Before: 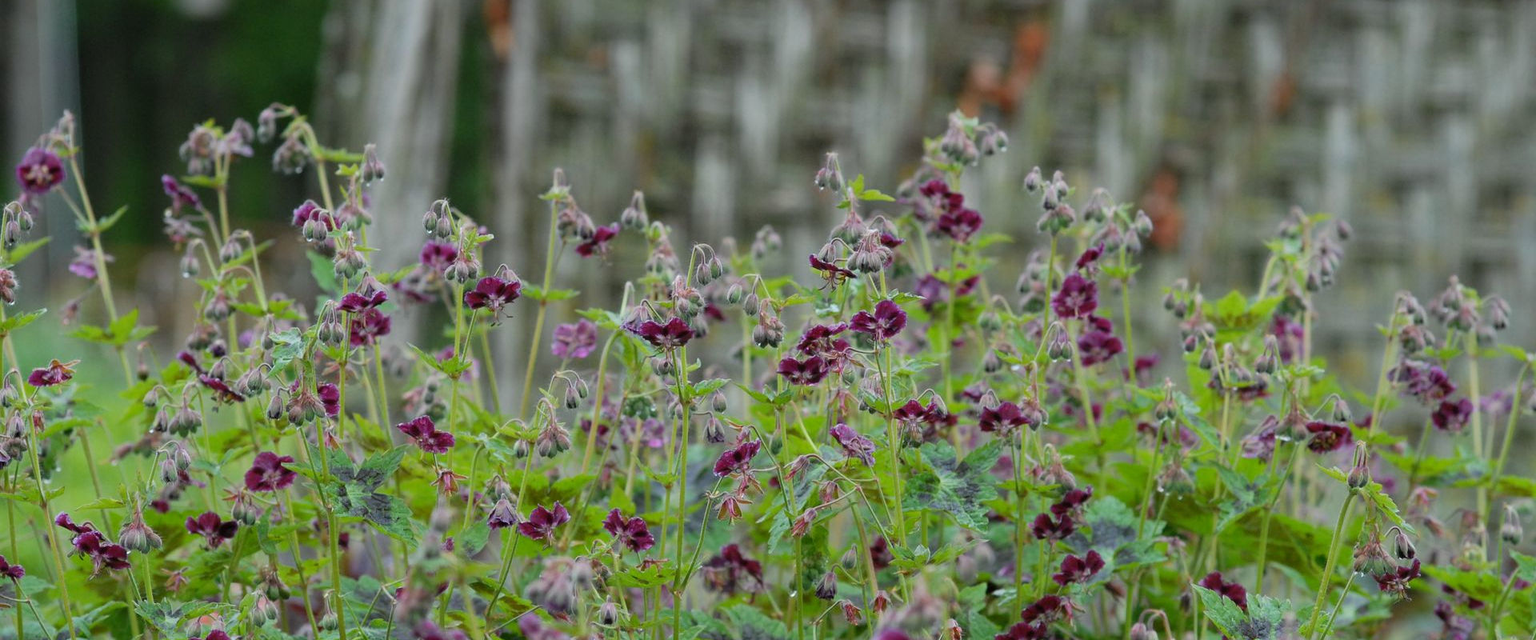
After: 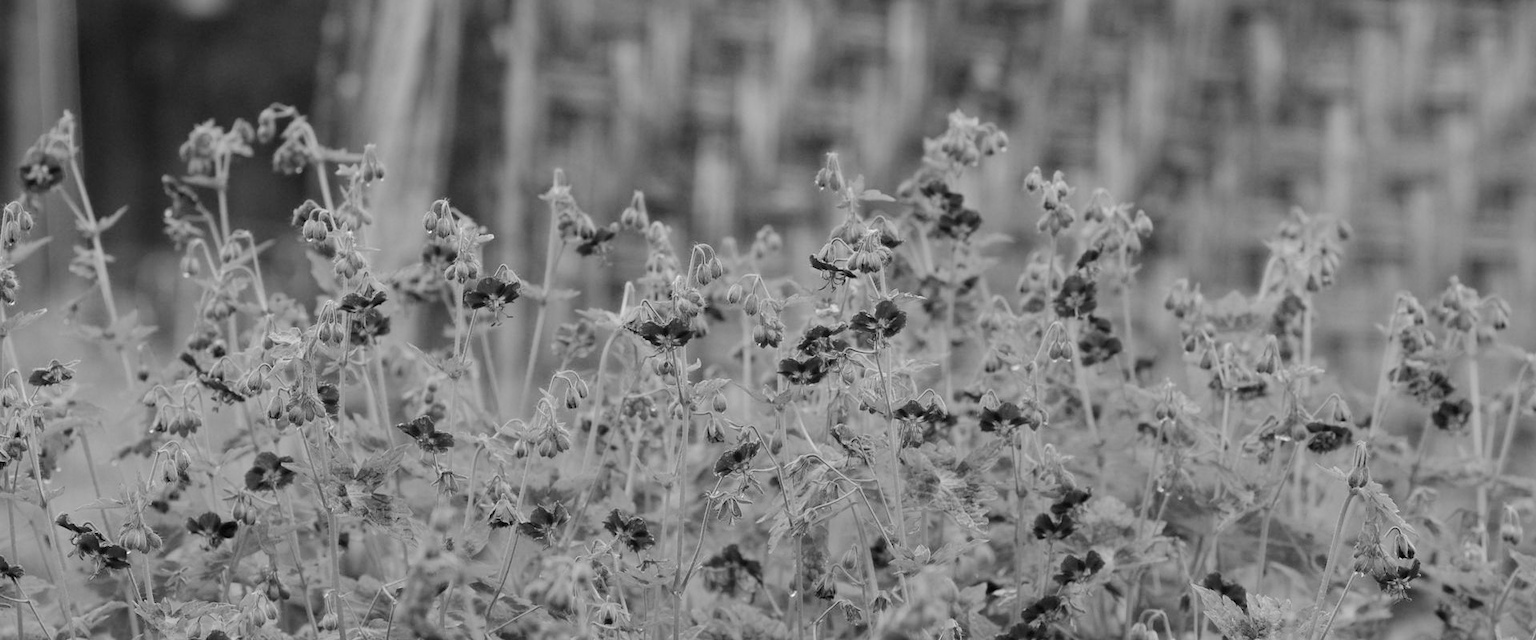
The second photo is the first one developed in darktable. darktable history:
monochrome: on, module defaults
color balance rgb: perceptual saturation grading › global saturation 25%, perceptual brilliance grading › mid-tones 10%, perceptual brilliance grading › shadows 15%, global vibrance 20%
